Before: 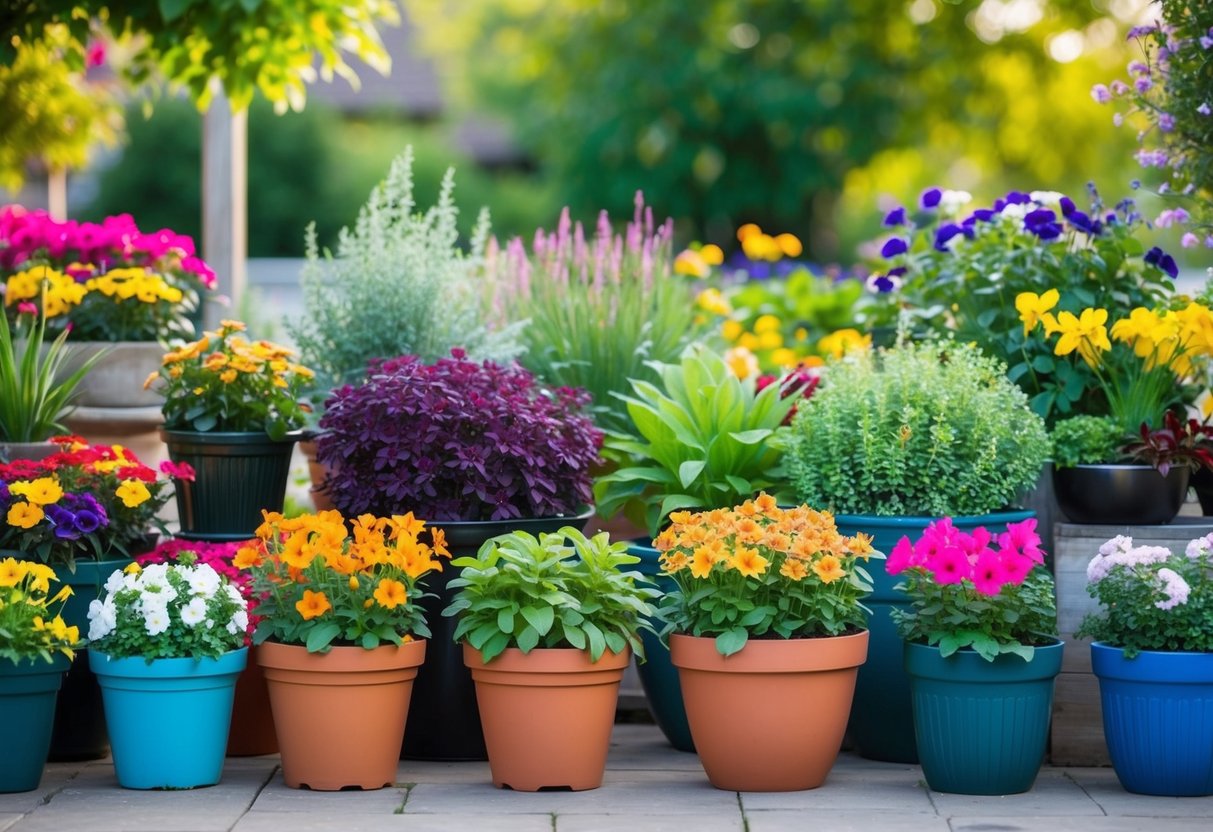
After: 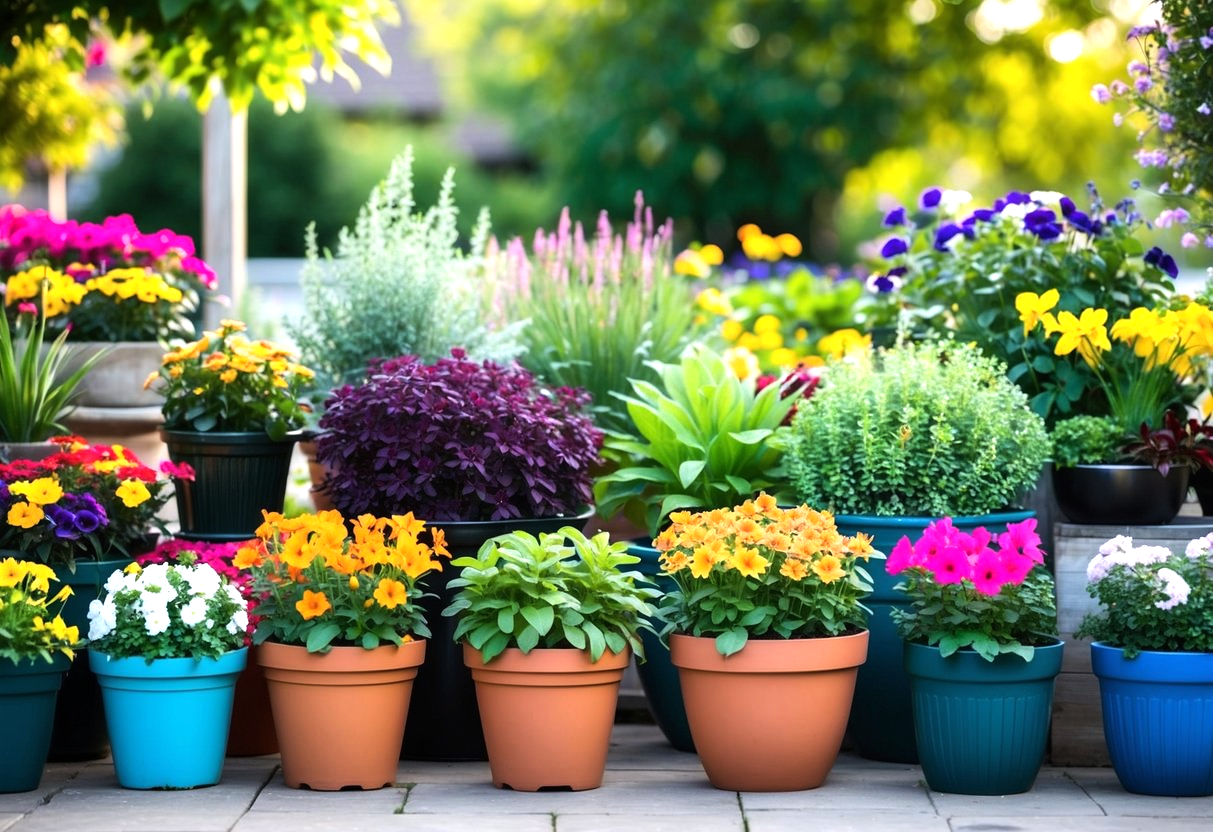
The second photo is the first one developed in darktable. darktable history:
tone equalizer: -8 EV -0.763 EV, -7 EV -0.736 EV, -6 EV -0.613 EV, -5 EV -0.383 EV, -3 EV 0.4 EV, -2 EV 0.6 EV, -1 EV 0.688 EV, +0 EV 0.734 EV, edges refinement/feathering 500, mask exposure compensation -1.57 EV, preserve details no
